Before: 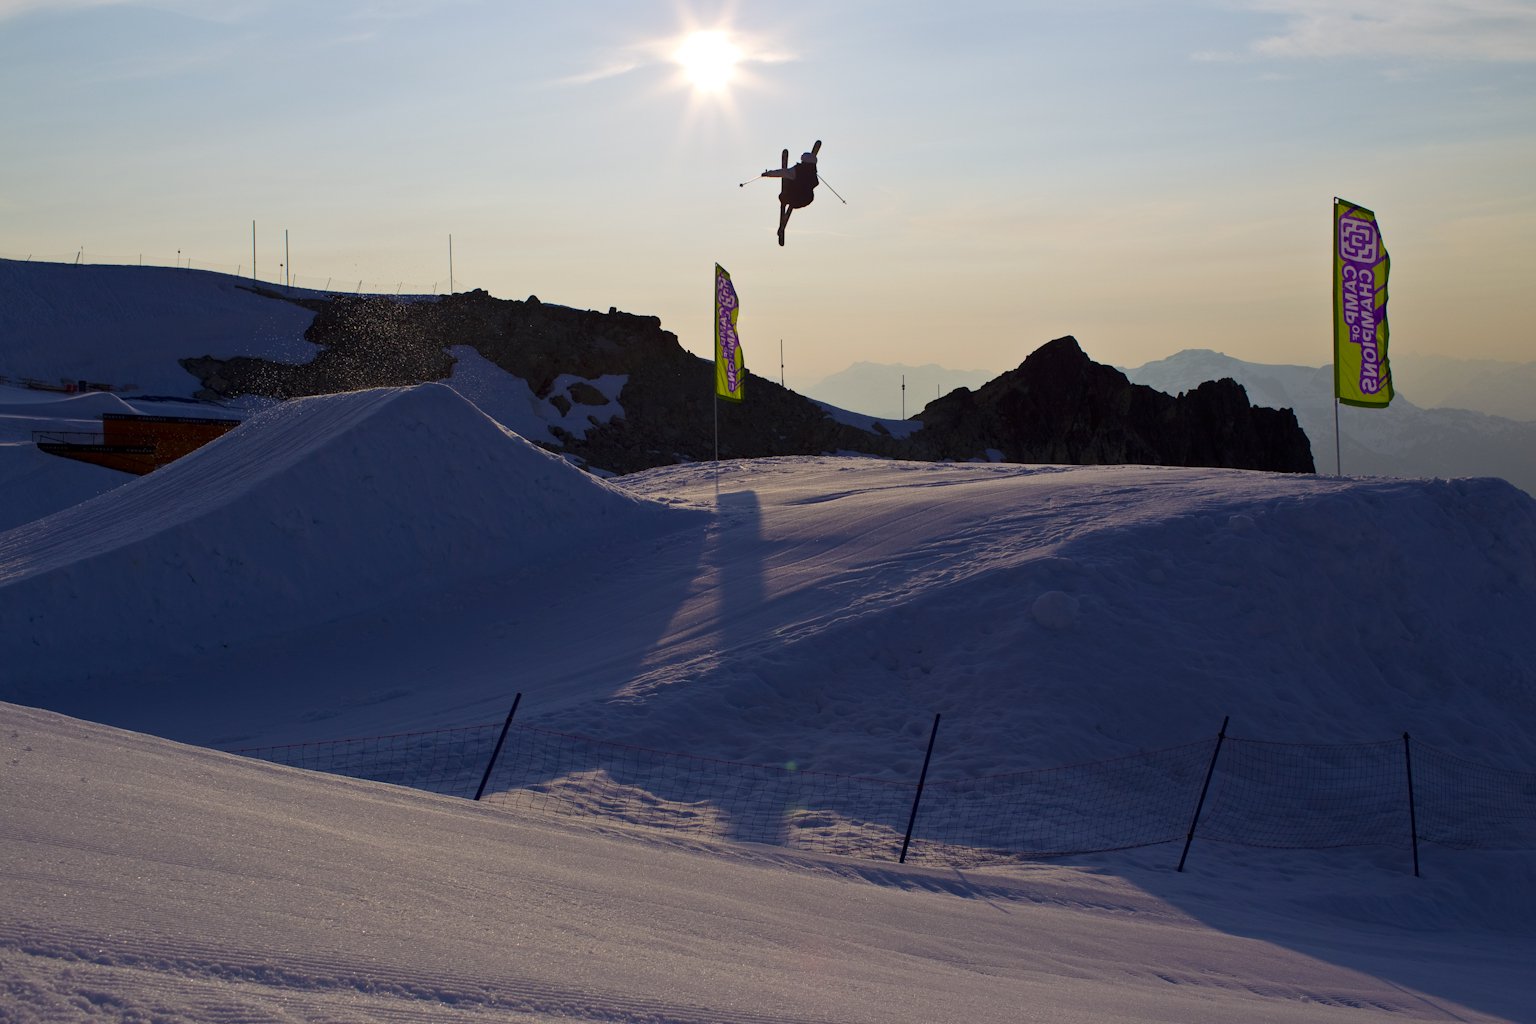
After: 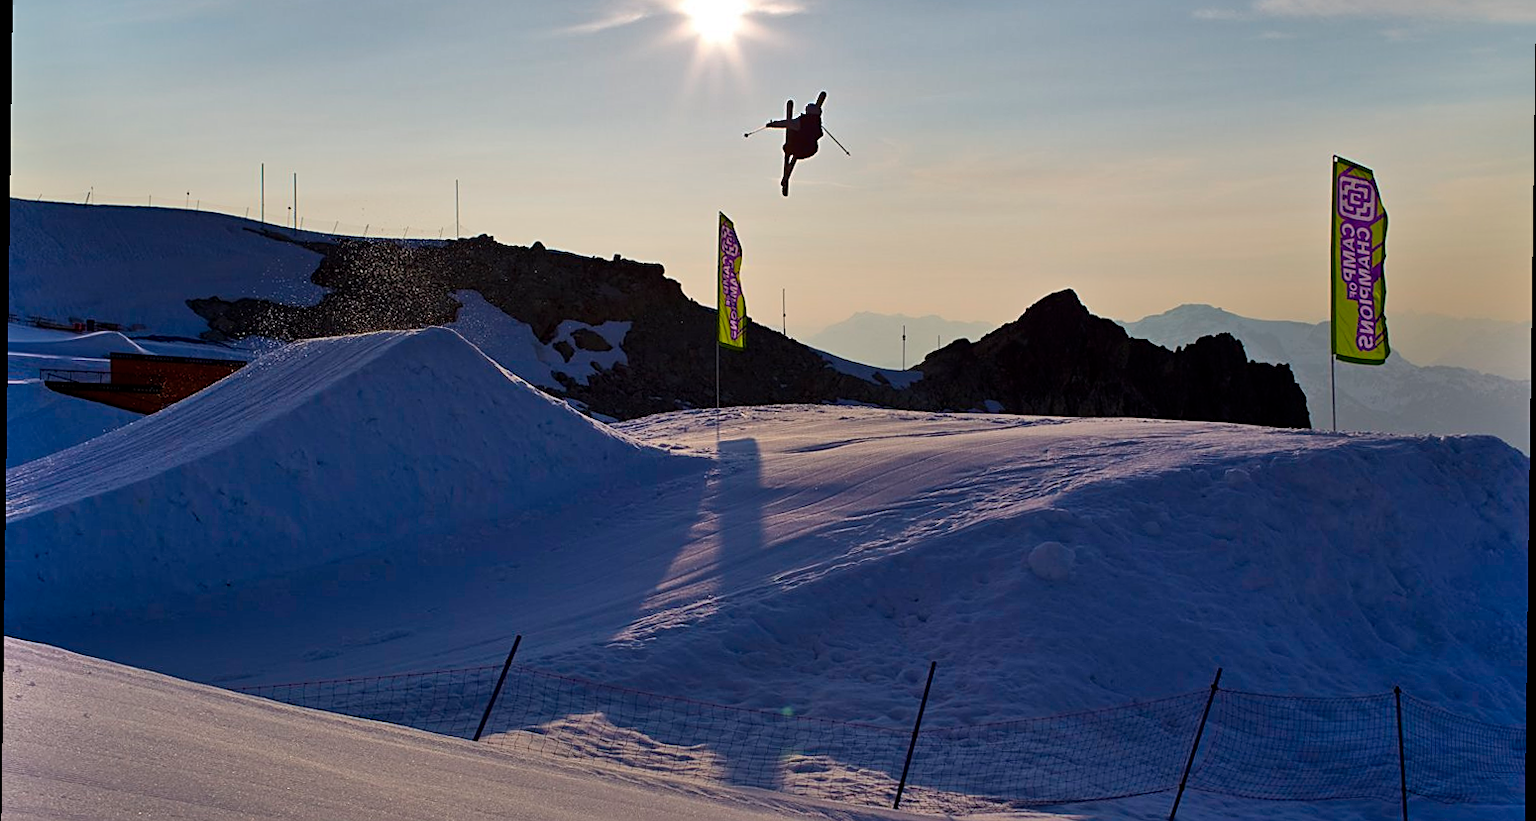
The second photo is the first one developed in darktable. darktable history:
rotate and perspective: rotation 0.8°, automatic cropping off
crop and rotate: top 5.667%, bottom 14.937%
white balance: emerald 1
shadows and highlights: radius 100.41, shadows 50.55, highlights -64.36, highlights color adjustment 49.82%, soften with gaussian
sharpen: on, module defaults
